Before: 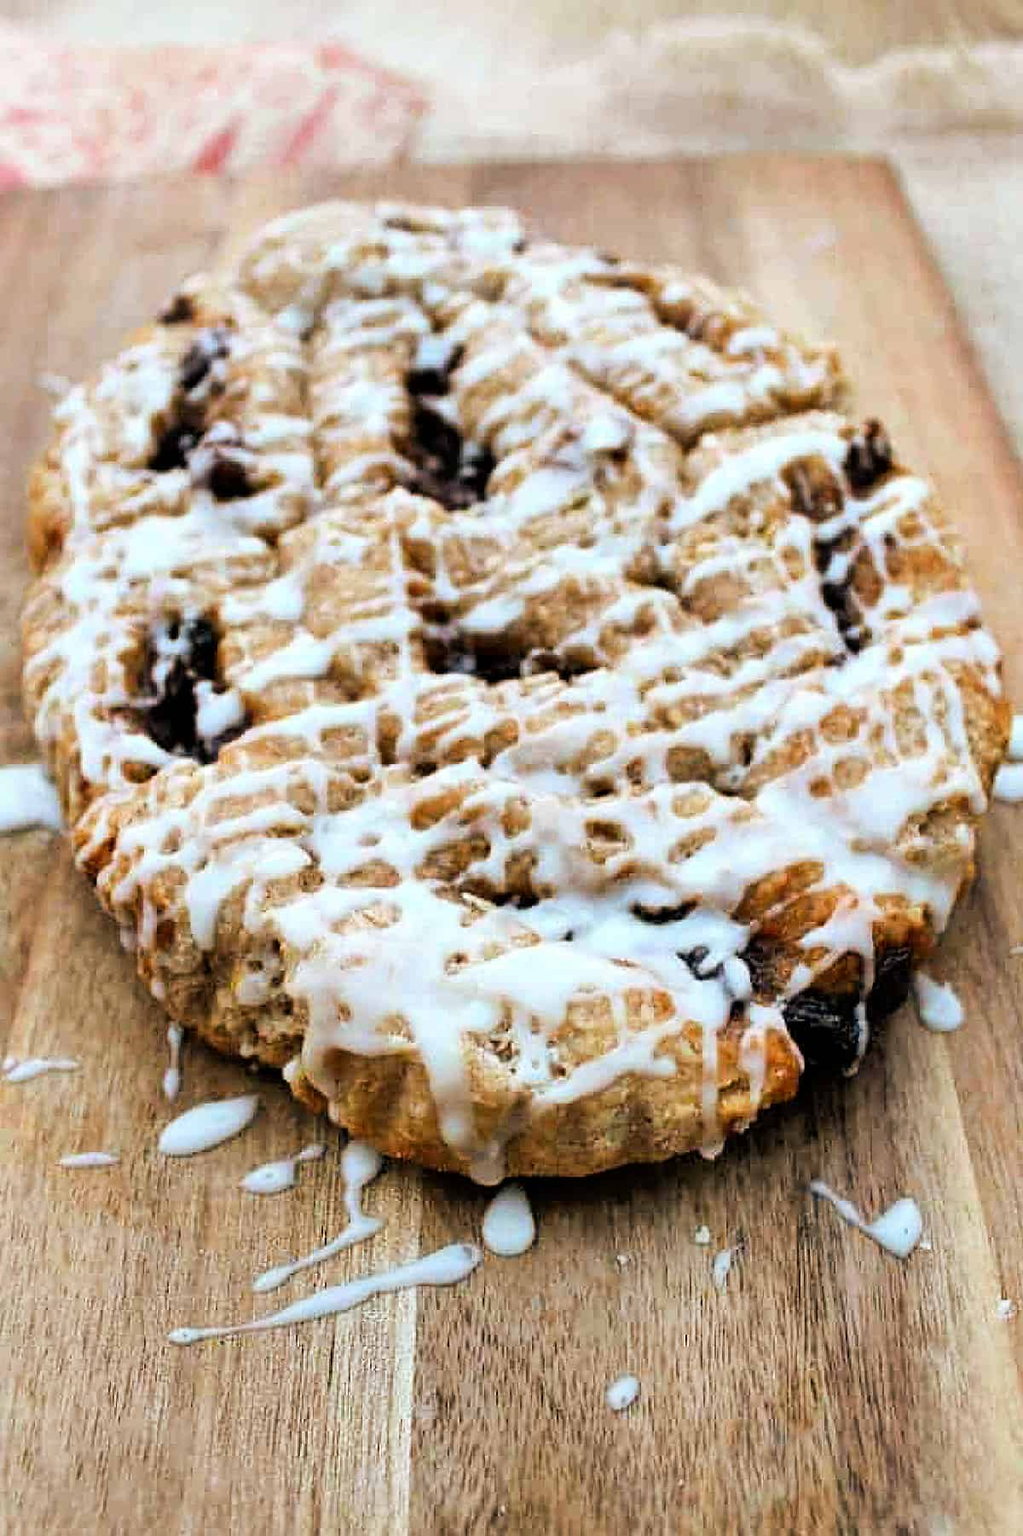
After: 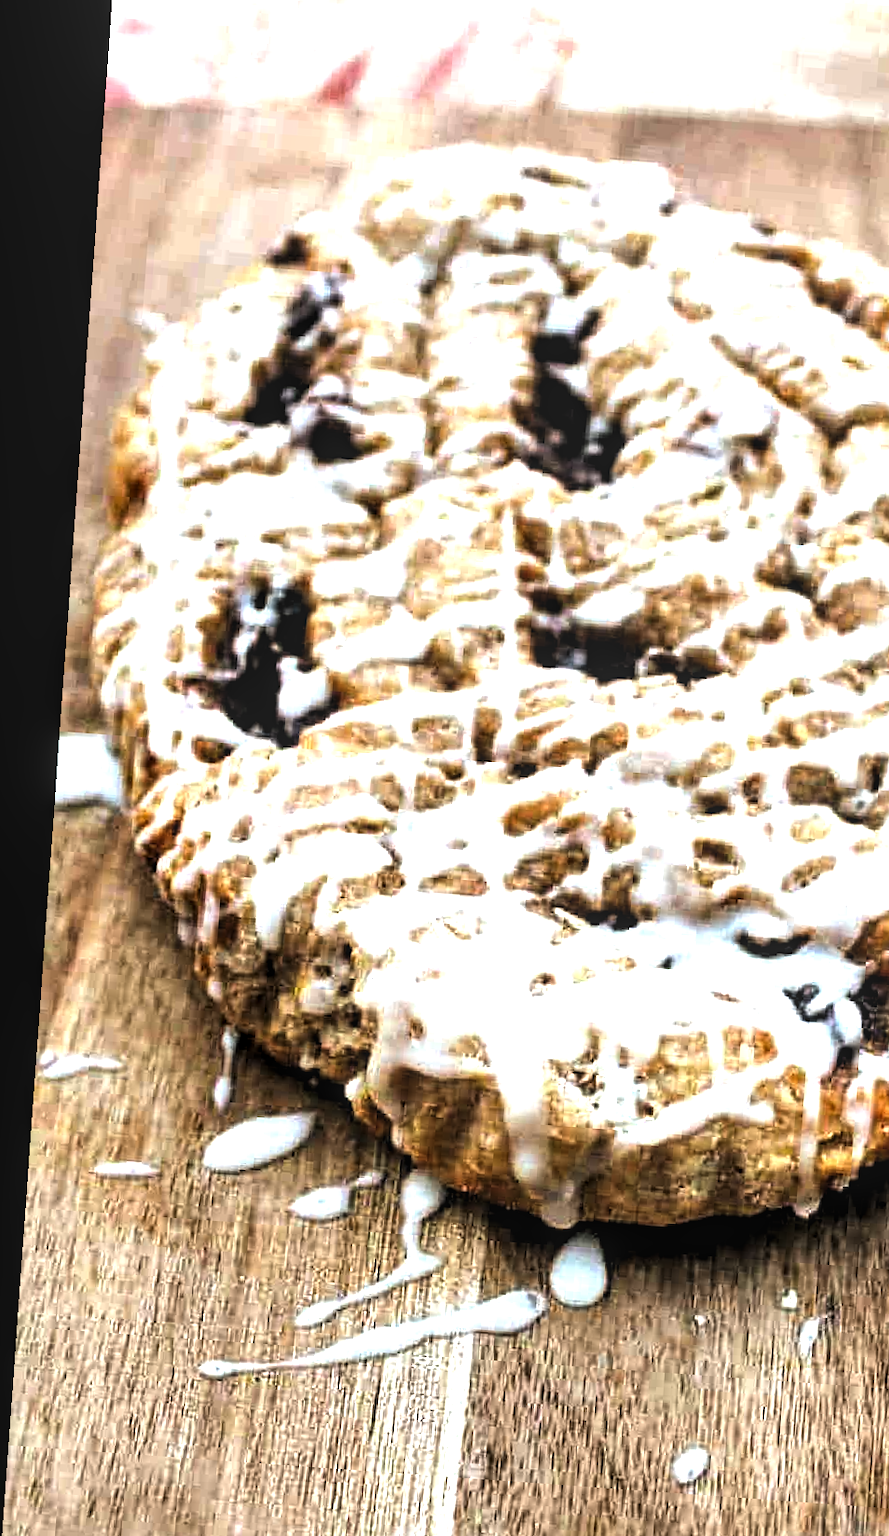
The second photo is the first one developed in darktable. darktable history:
rotate and perspective: rotation 4.1°, automatic cropping off
levels: levels [0.044, 0.475, 0.791]
crop: top 5.803%, right 27.864%, bottom 5.804%
local contrast: on, module defaults
